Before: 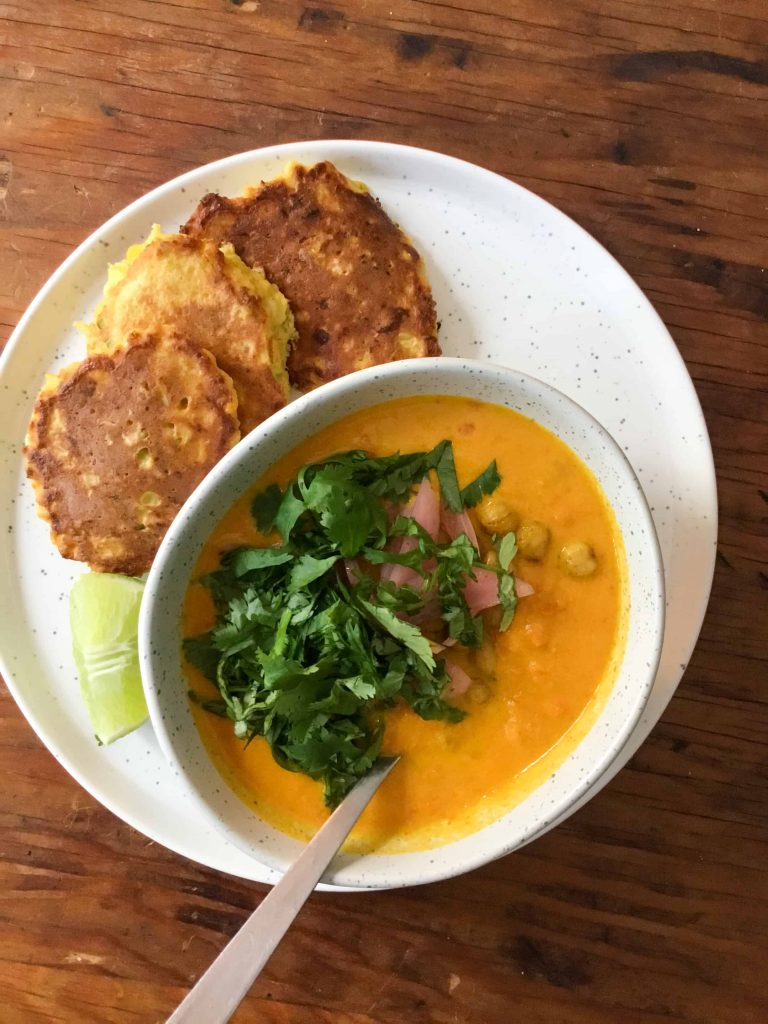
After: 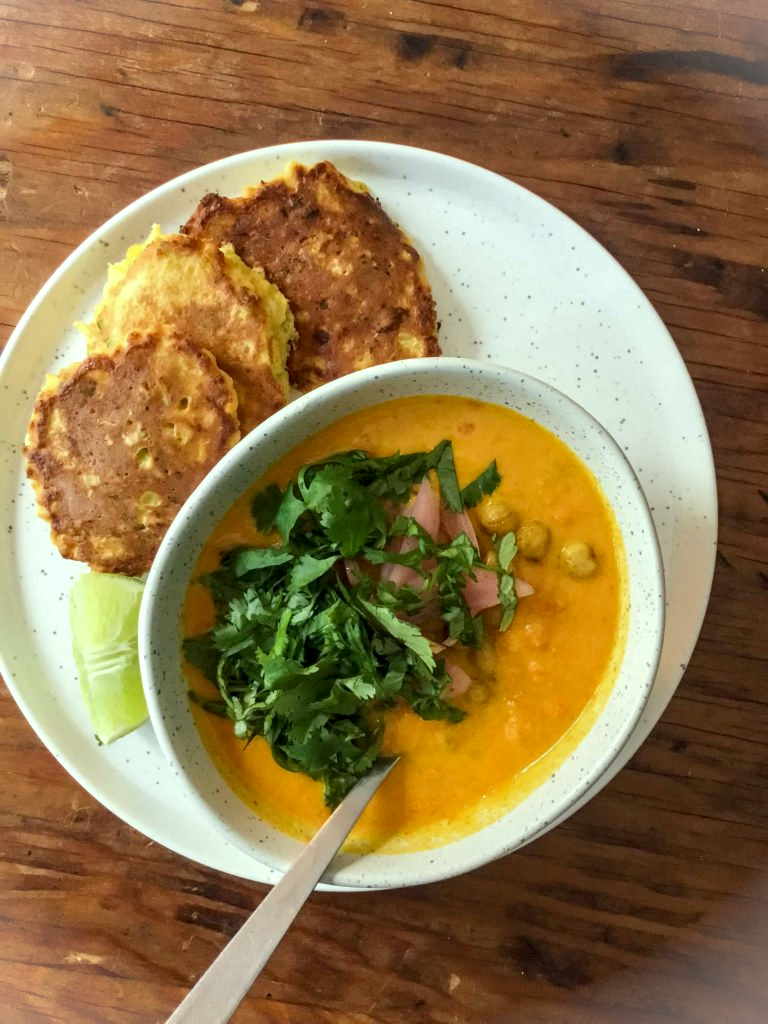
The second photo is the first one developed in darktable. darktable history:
vignetting: fall-off start 100%, brightness 0.3, saturation 0
color correction: highlights a* -8, highlights b* 3.1
local contrast: on, module defaults
